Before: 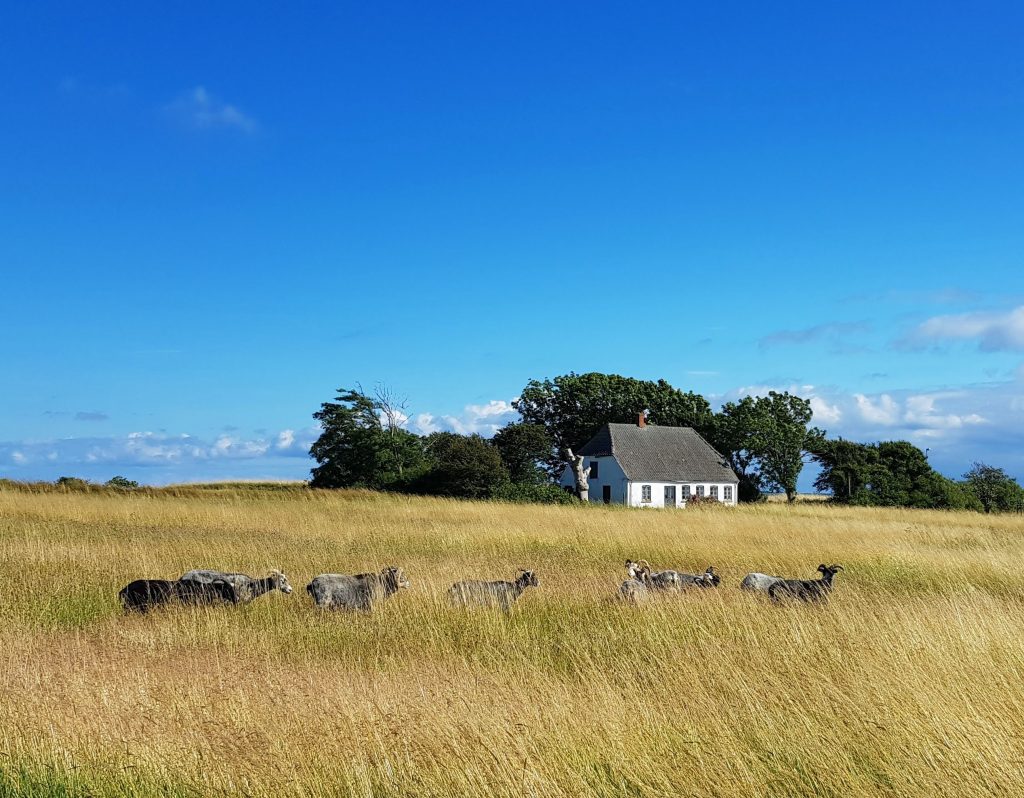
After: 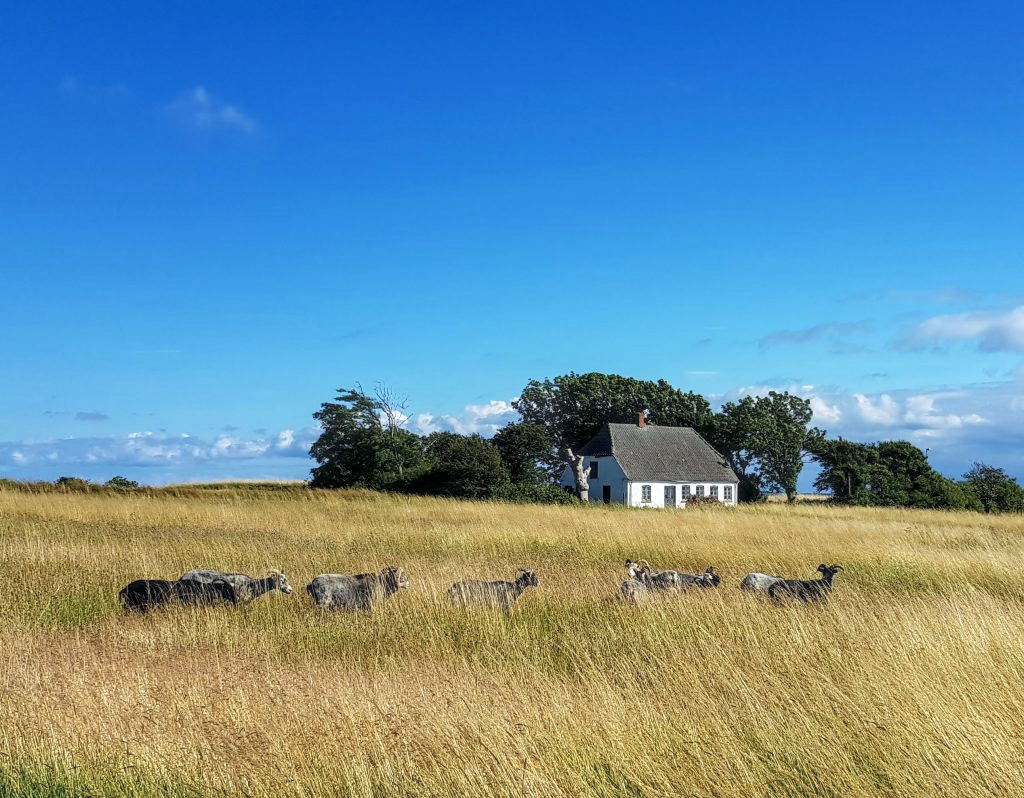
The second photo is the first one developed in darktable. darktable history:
local contrast: detail 130%
haze removal: strength -0.058, adaptive false
tone equalizer: -7 EV 0.108 EV
